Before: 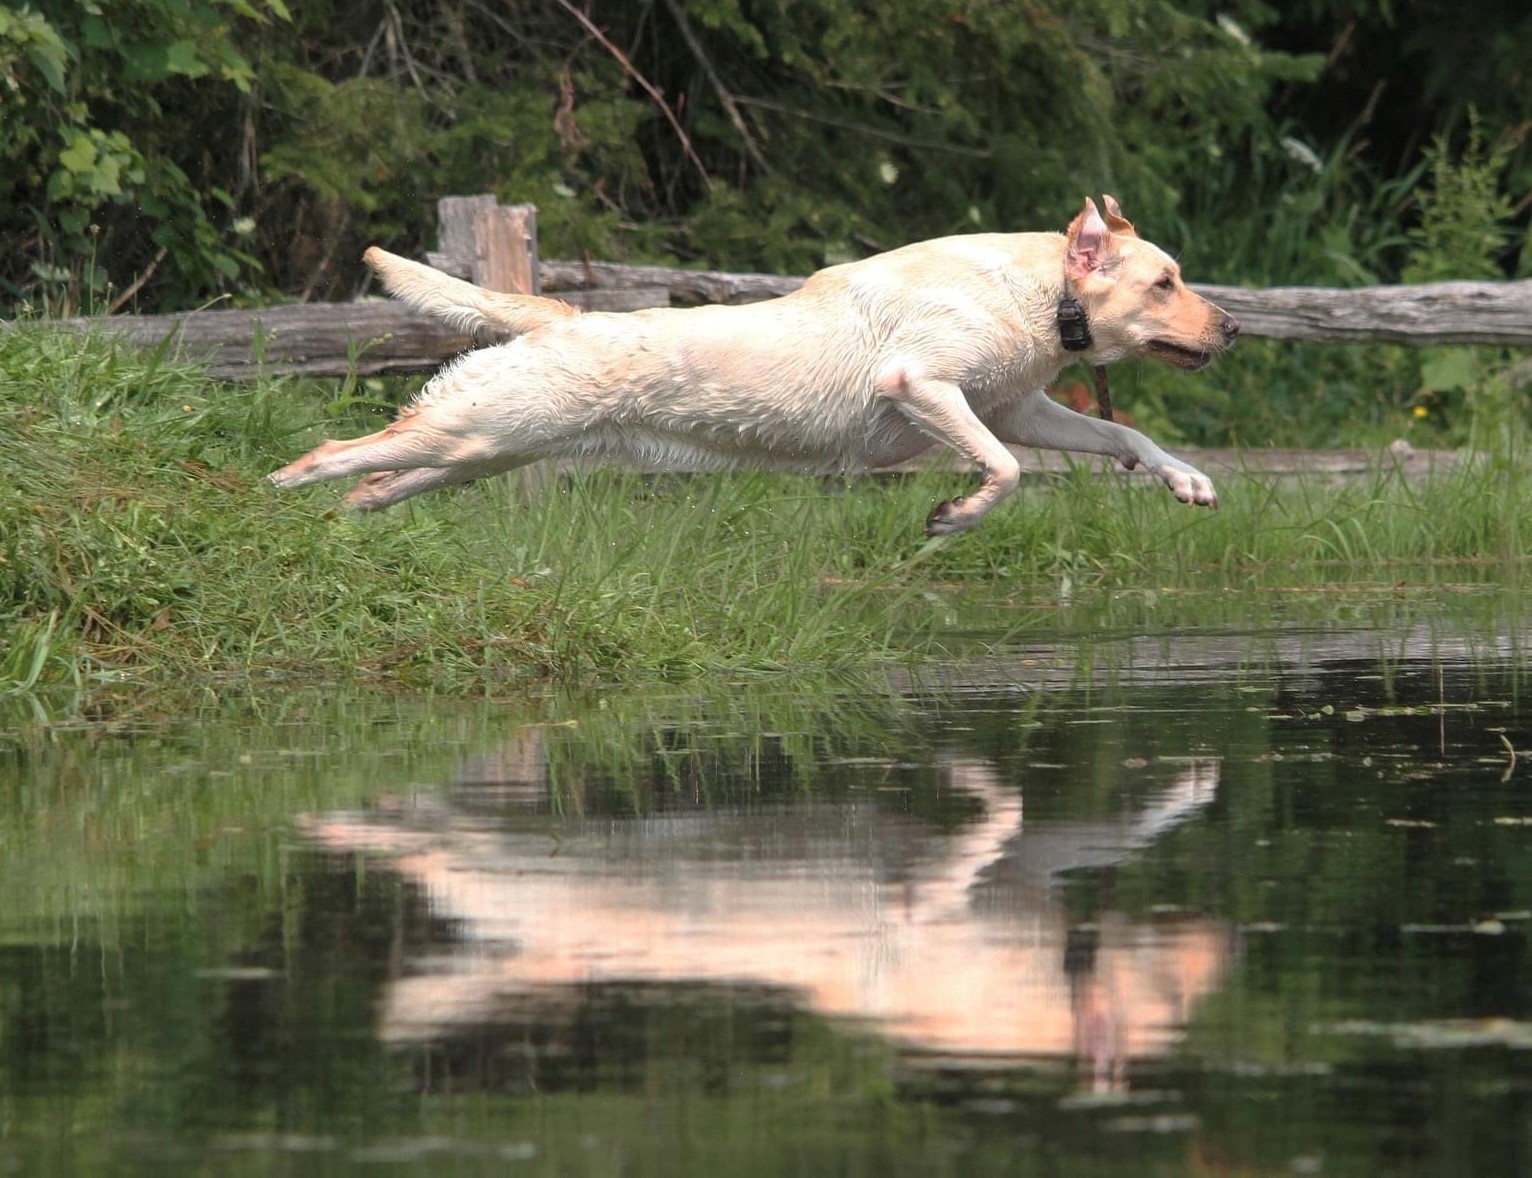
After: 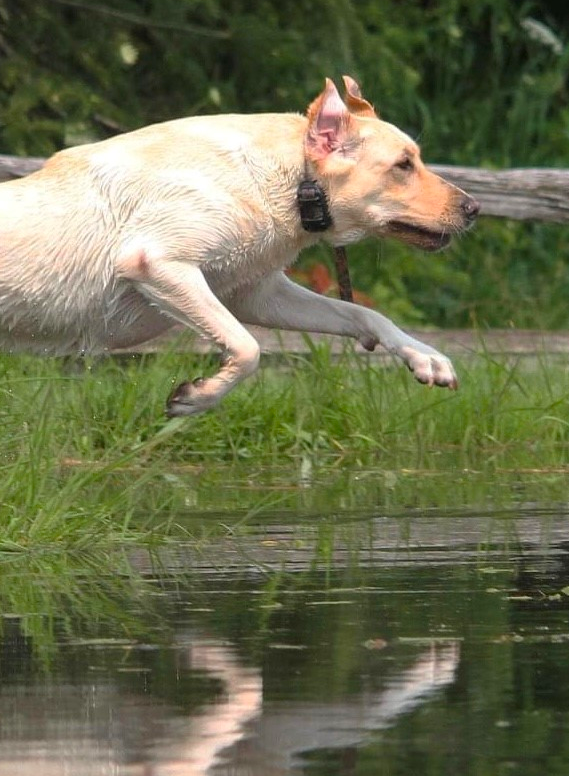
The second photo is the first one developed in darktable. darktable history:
color balance rgb: perceptual saturation grading › global saturation 25.714%
crop and rotate: left 49.639%, top 10.118%, right 13.189%, bottom 23.982%
